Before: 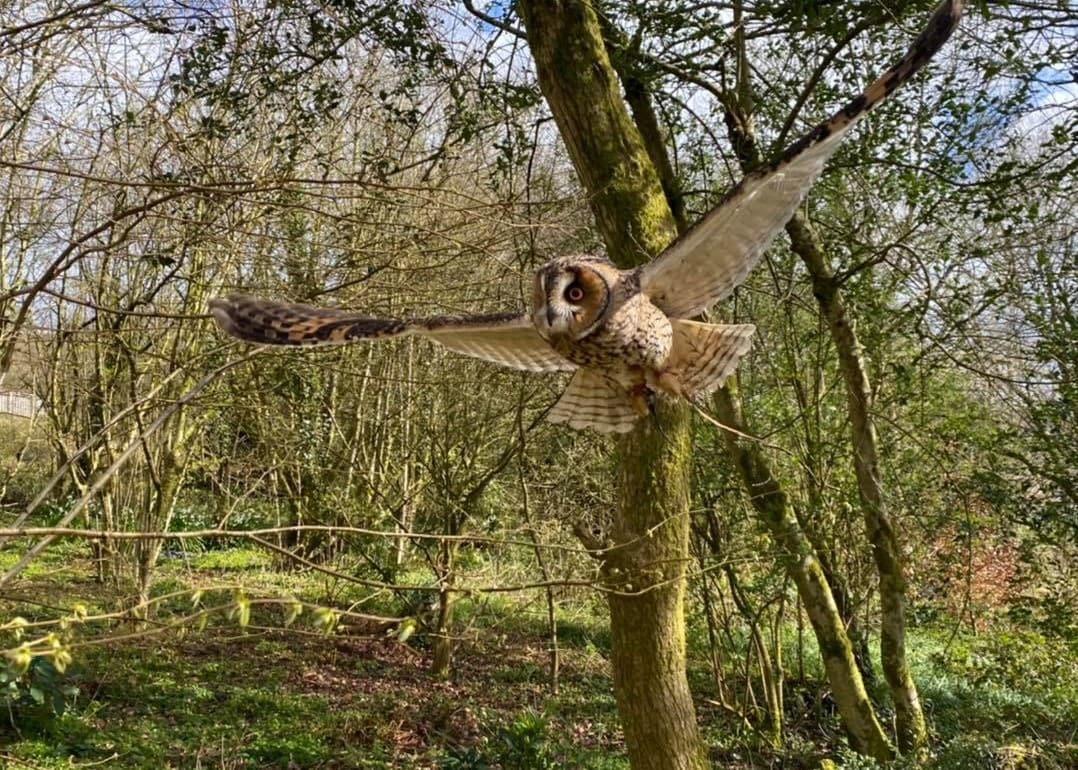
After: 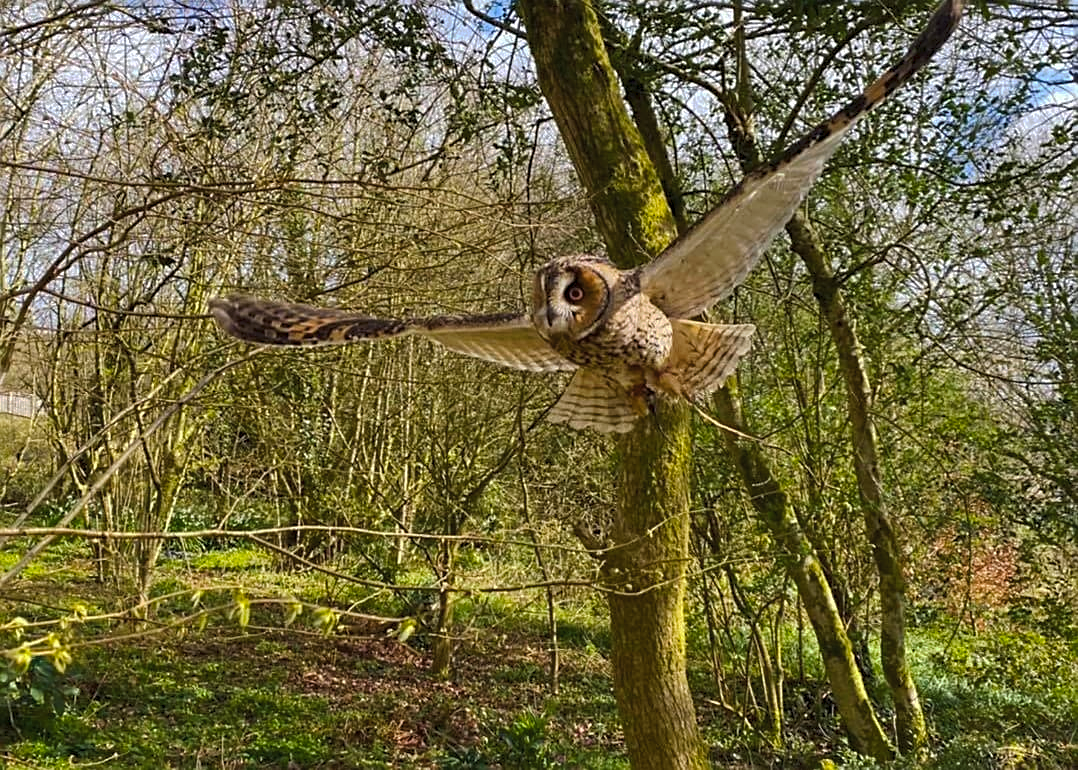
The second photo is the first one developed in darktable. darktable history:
tone curve: curves: ch0 [(0, 0) (0.003, 0.032) (0.011, 0.04) (0.025, 0.058) (0.044, 0.084) (0.069, 0.107) (0.1, 0.13) (0.136, 0.158) (0.177, 0.193) (0.224, 0.236) (0.277, 0.283) (0.335, 0.335) (0.399, 0.399) (0.468, 0.467) (0.543, 0.533) (0.623, 0.612) (0.709, 0.698) (0.801, 0.776) (0.898, 0.848) (1, 1)], preserve colors none
color balance rgb: perceptual saturation grading › global saturation 25%, global vibrance 10%
sharpen: on, module defaults
